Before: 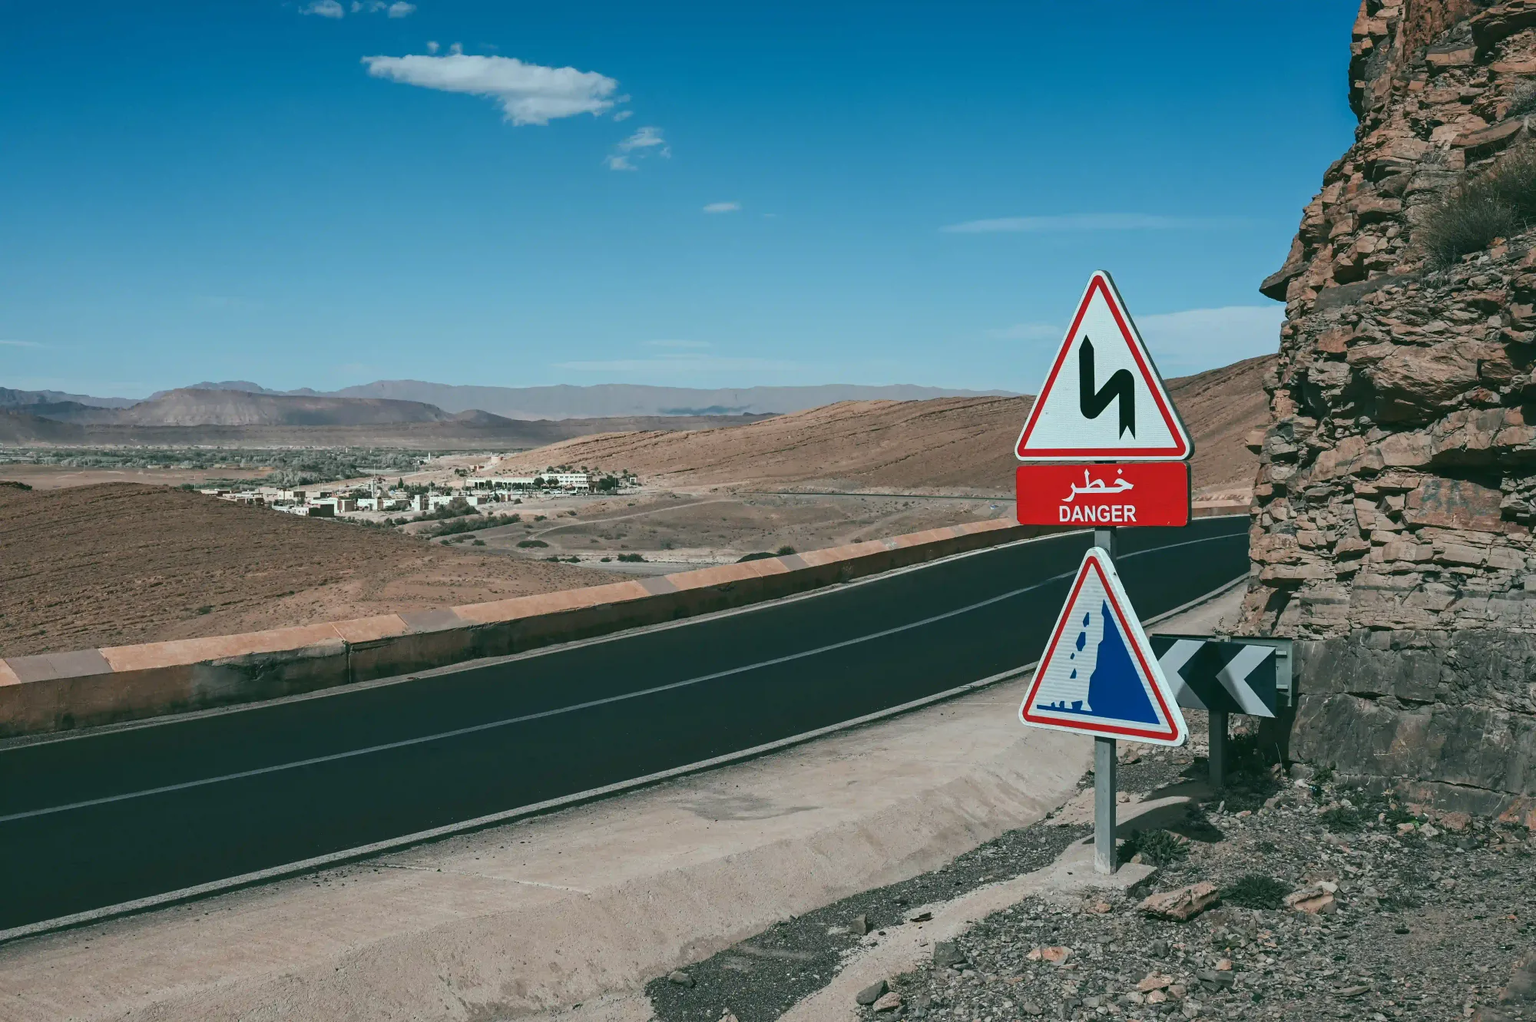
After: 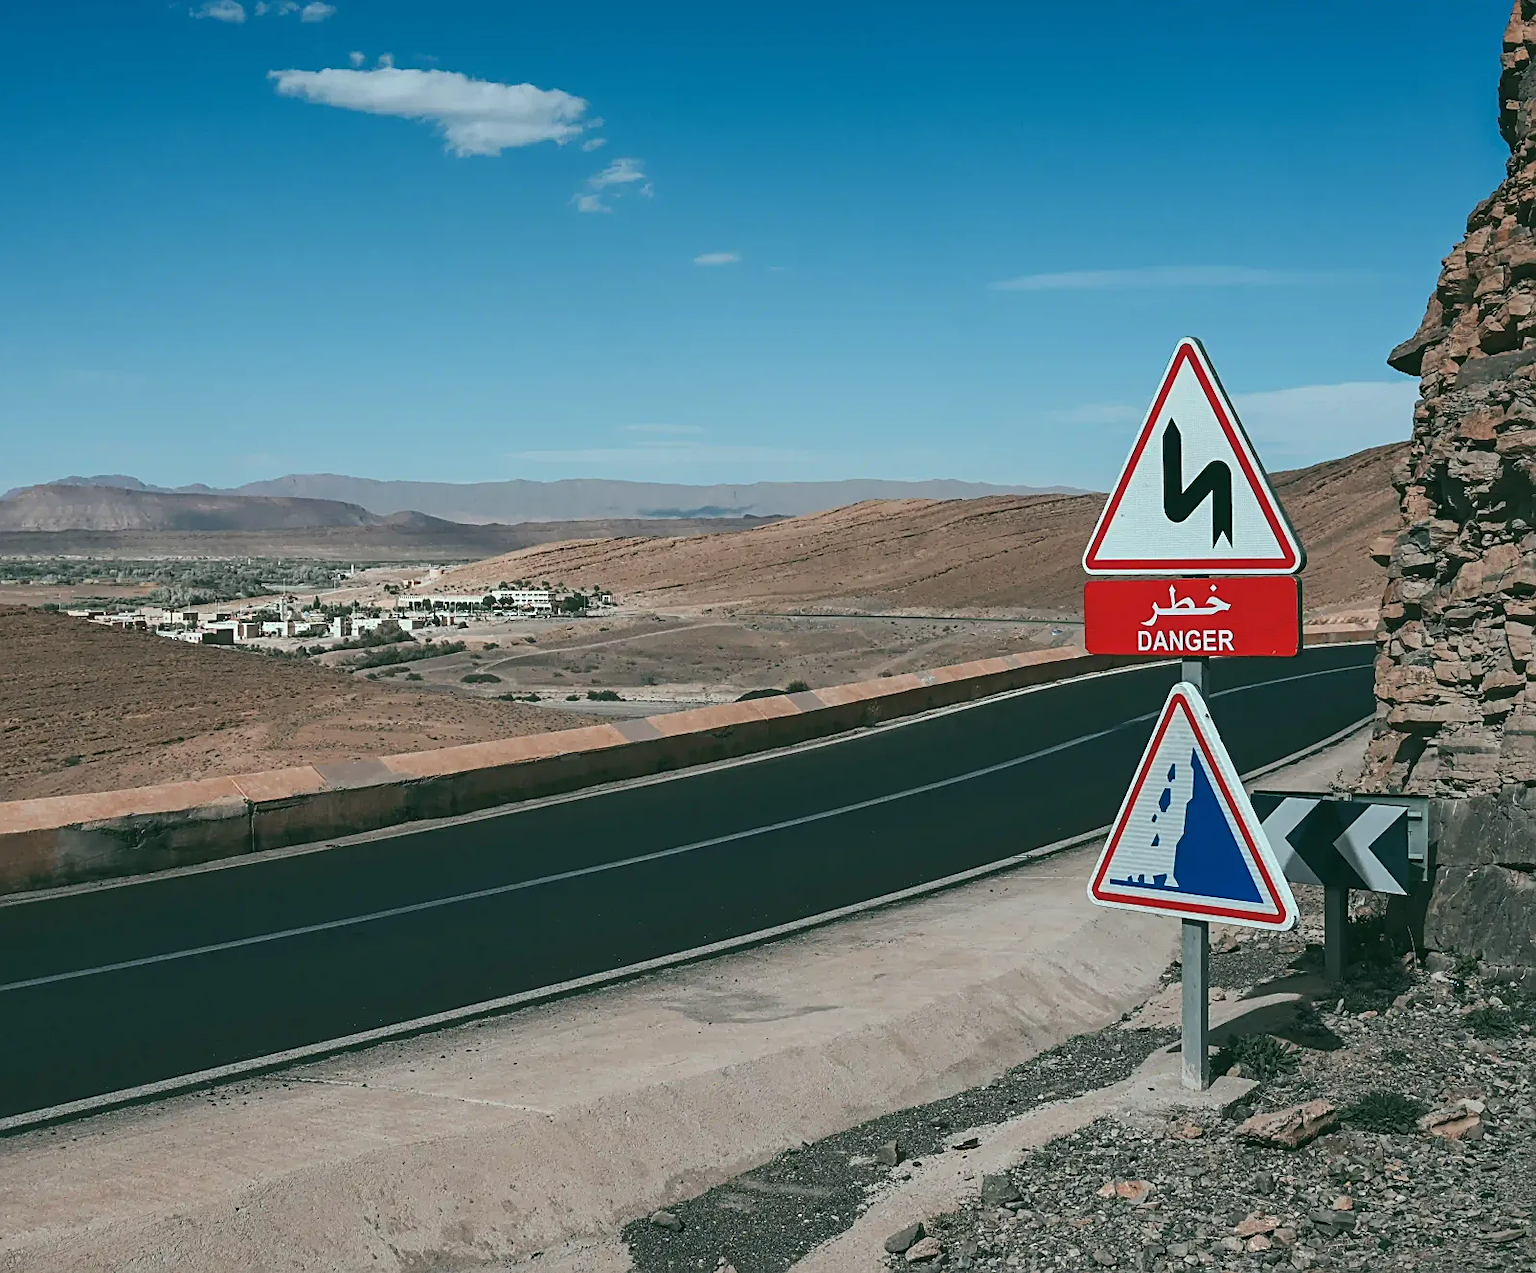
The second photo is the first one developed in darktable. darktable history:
crop and rotate: left 9.597%, right 10.195%
sharpen: on, module defaults
